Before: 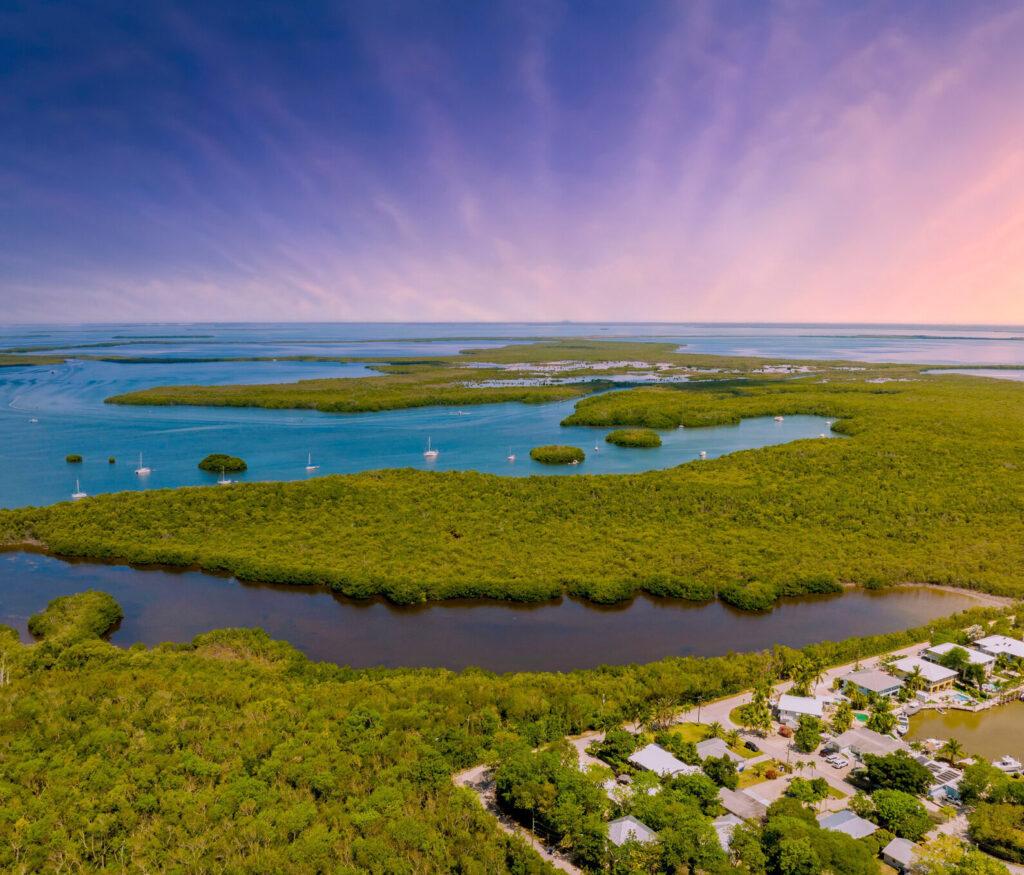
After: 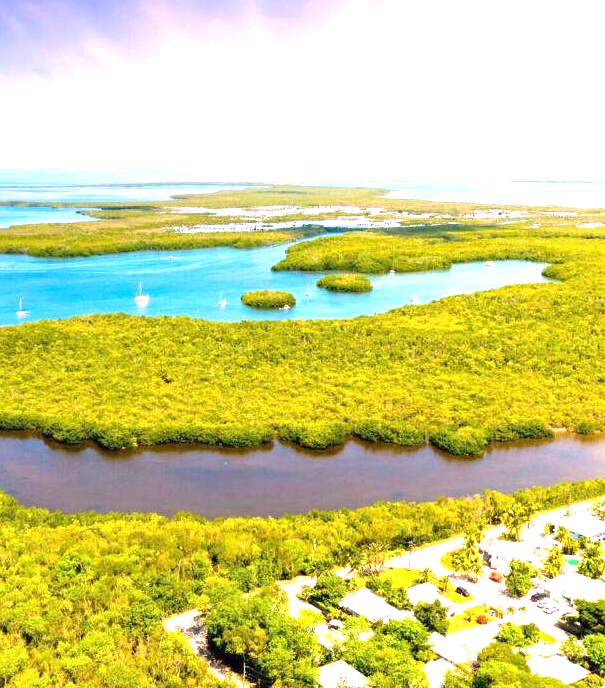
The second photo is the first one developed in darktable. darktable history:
crop and rotate: left 28.256%, top 17.734%, right 12.656%, bottom 3.573%
exposure: exposure 2.04 EV, compensate highlight preservation false
